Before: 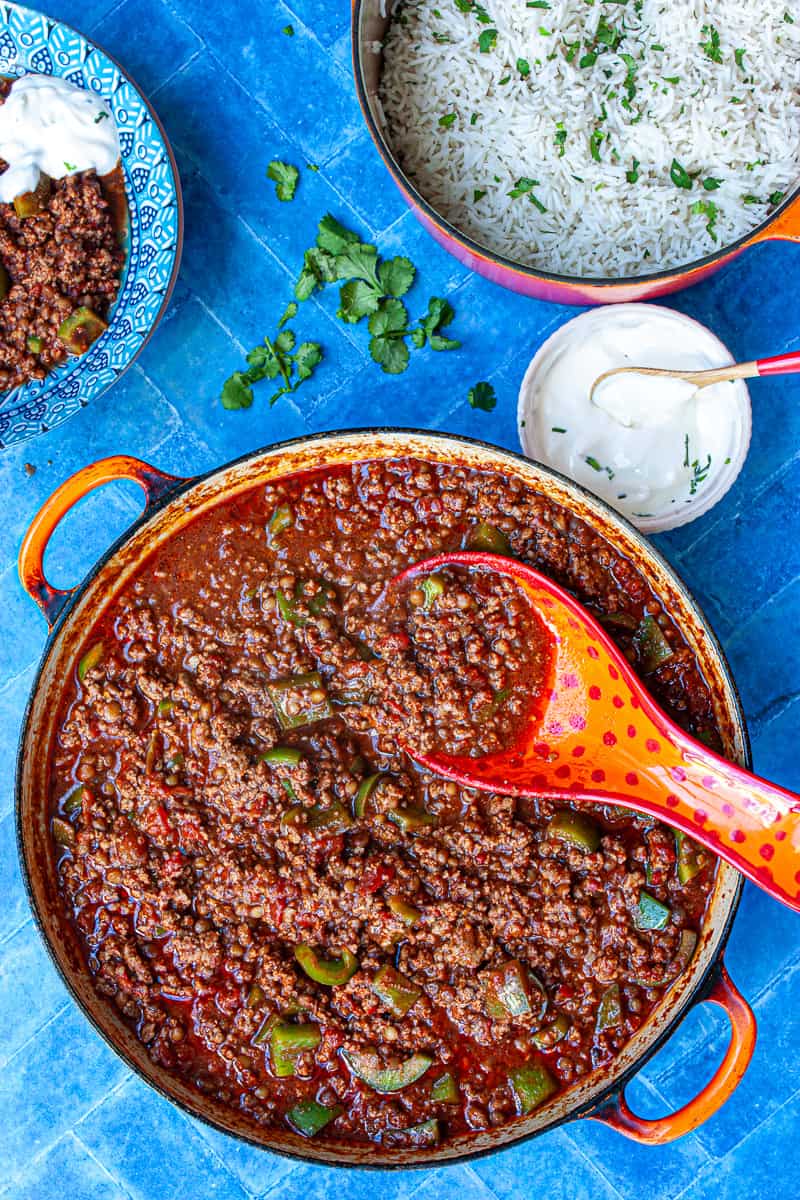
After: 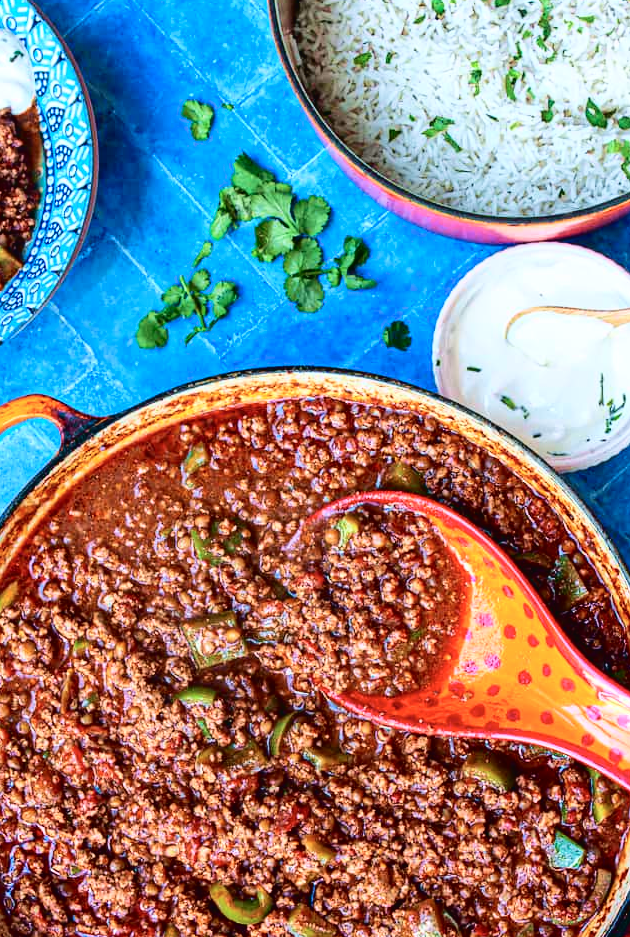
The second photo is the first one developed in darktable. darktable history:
velvia: on, module defaults
tone curve: curves: ch0 [(0, 0.023) (0.087, 0.065) (0.184, 0.168) (0.45, 0.54) (0.57, 0.683) (0.722, 0.825) (0.877, 0.948) (1, 1)]; ch1 [(0, 0) (0.388, 0.369) (0.44, 0.44) (0.489, 0.481) (0.534, 0.551) (0.657, 0.659) (1, 1)]; ch2 [(0, 0) (0.353, 0.317) (0.408, 0.427) (0.472, 0.46) (0.5, 0.496) (0.537, 0.539) (0.576, 0.592) (0.625, 0.631) (1, 1)], color space Lab, independent channels, preserve colors none
crop and rotate: left 10.77%, top 5.1%, right 10.41%, bottom 16.76%
